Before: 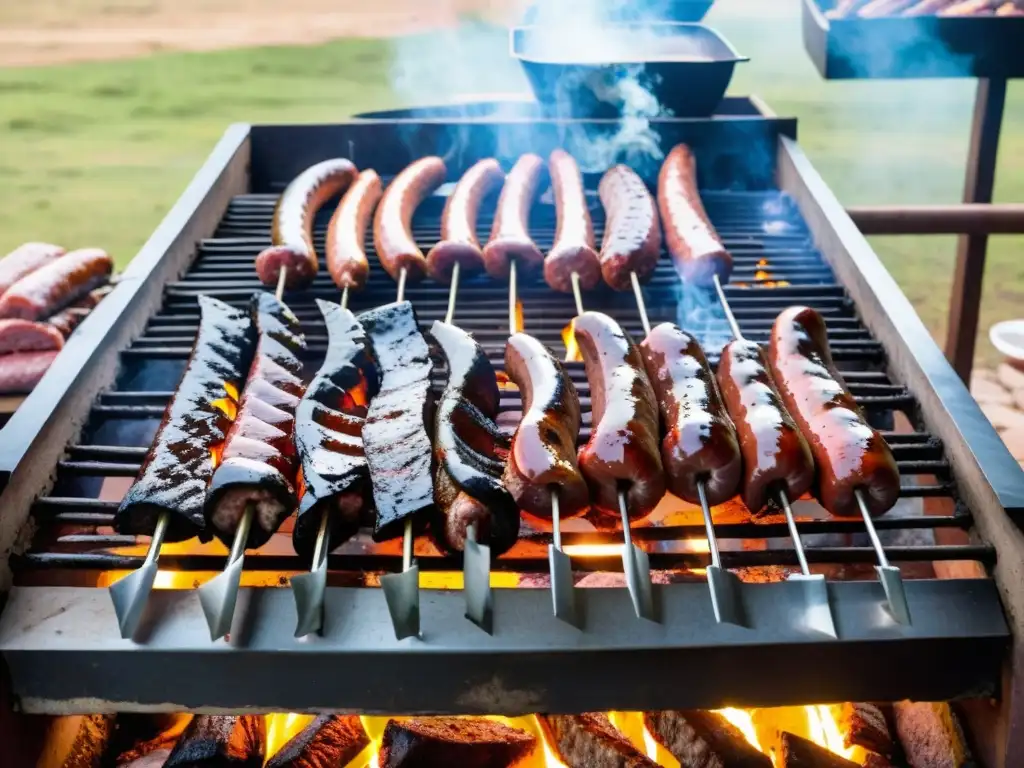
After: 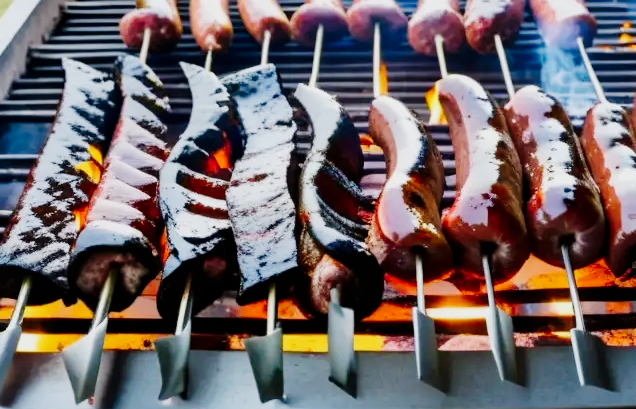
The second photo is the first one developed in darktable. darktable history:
exposure: exposure 0.126 EV, compensate exposure bias true, compensate highlight preservation false
tone curve: curves: ch0 [(0, 0) (0.049, 0.01) (0.154, 0.081) (0.491, 0.519) (0.748, 0.765) (1, 0.919)]; ch1 [(0, 0) (0.172, 0.123) (0.317, 0.272) (0.401, 0.422) (0.489, 0.496) (0.531, 0.557) (0.615, 0.612) (0.741, 0.783) (1, 1)]; ch2 [(0, 0) (0.411, 0.424) (0.483, 0.478) (0.544, 0.56) (0.686, 0.638) (1, 1)], preserve colors none
crop: left 13.341%, top 30.981%, right 24.5%, bottom 15.664%
